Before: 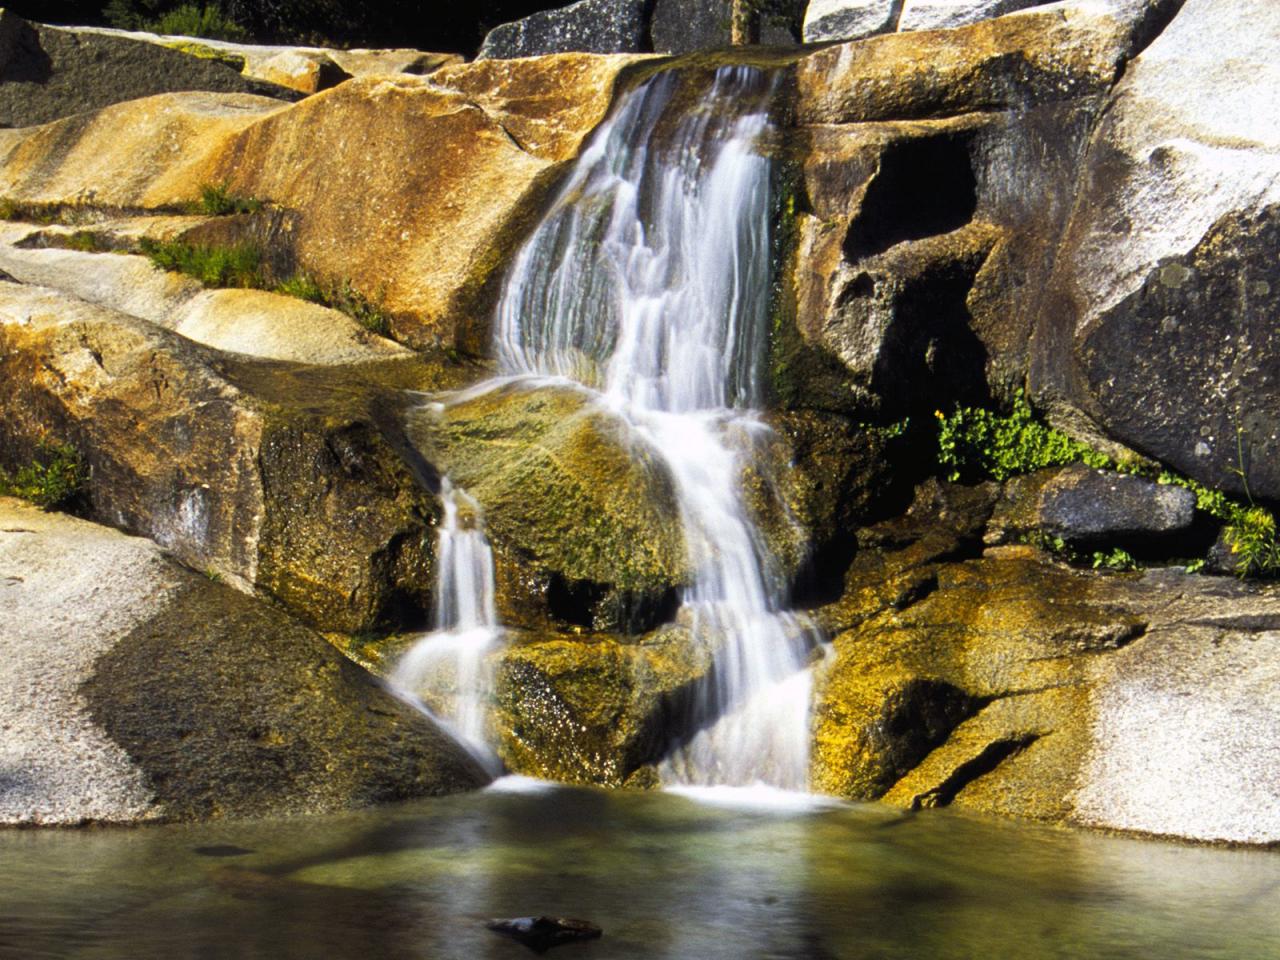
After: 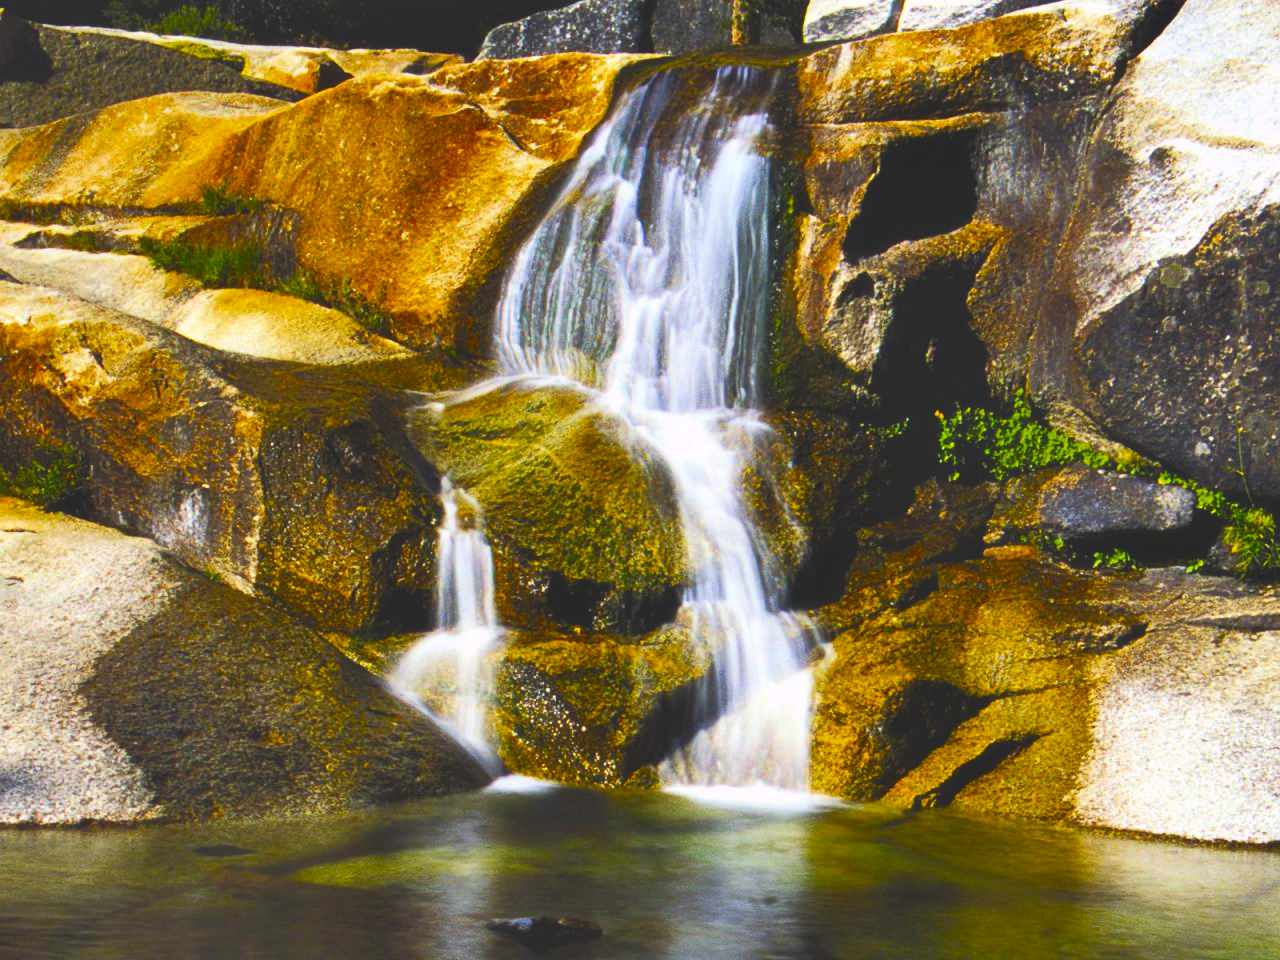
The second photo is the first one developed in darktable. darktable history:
shadows and highlights: shadows 52.46, soften with gaussian
exposure: black level correction -0.027, compensate highlight preservation false
contrast brightness saturation: contrast 0.163, saturation 0.316
color balance rgb: perceptual saturation grading › global saturation 31.063%, saturation formula JzAzBz (2021)
haze removal: strength -0.038, adaptive false
